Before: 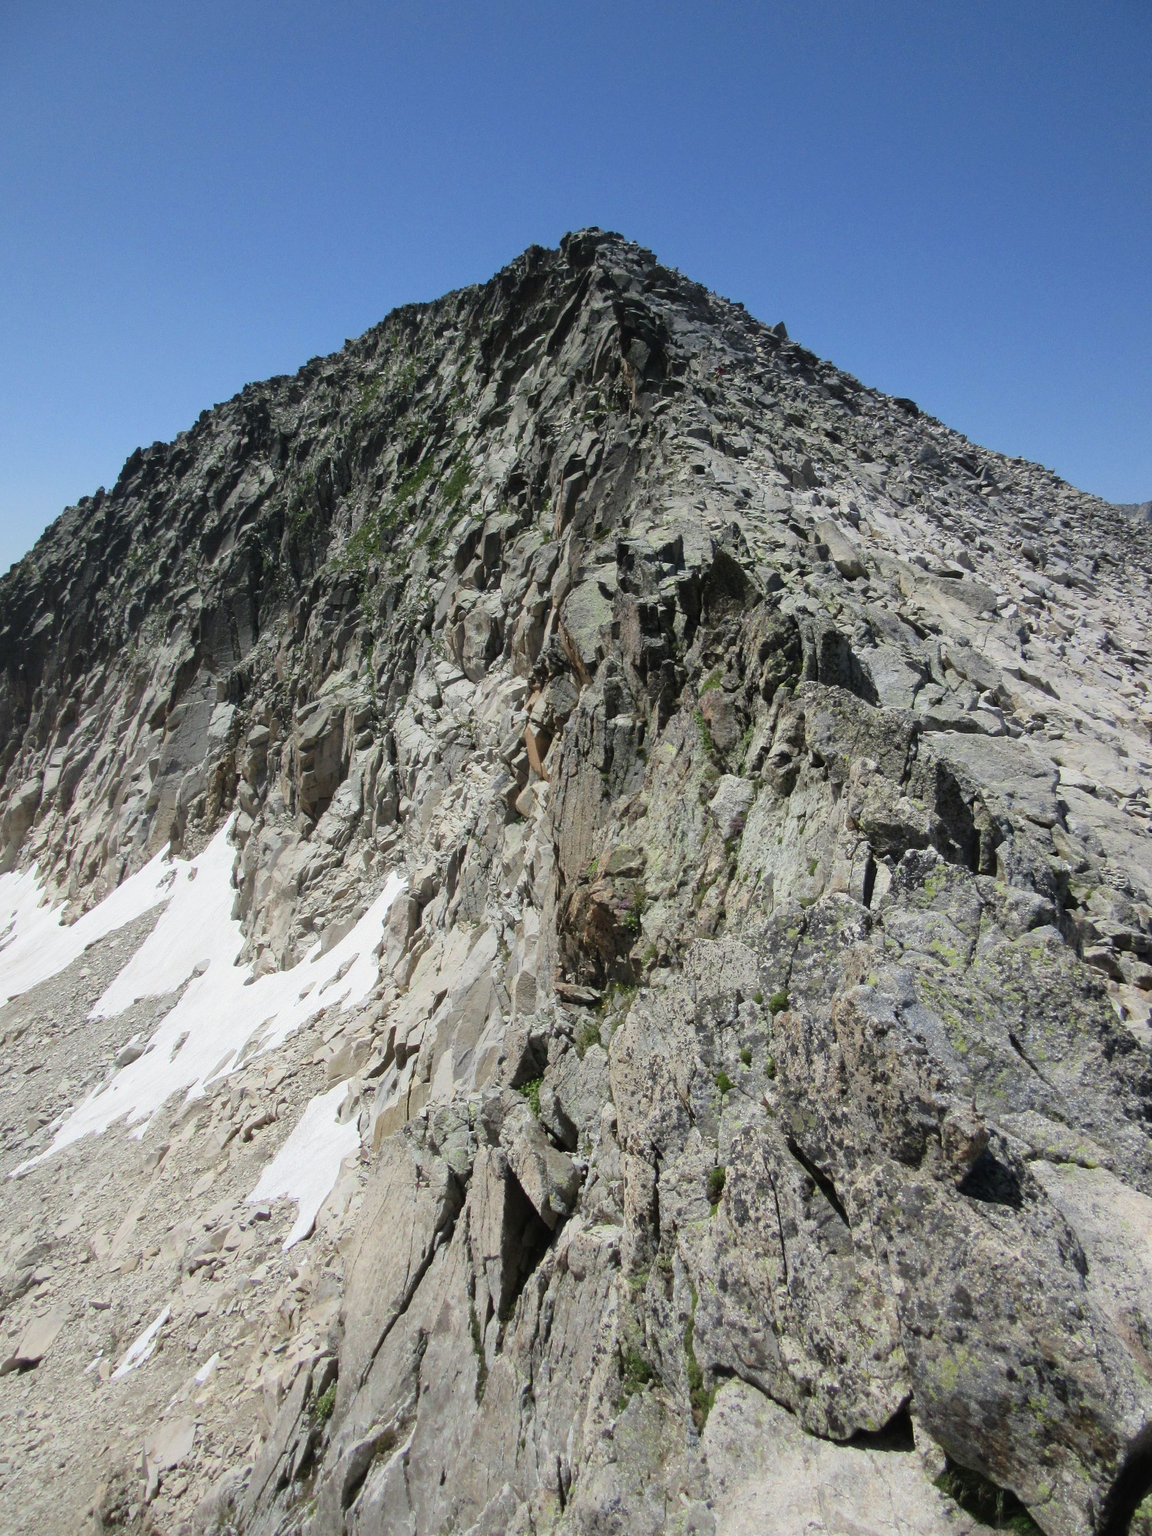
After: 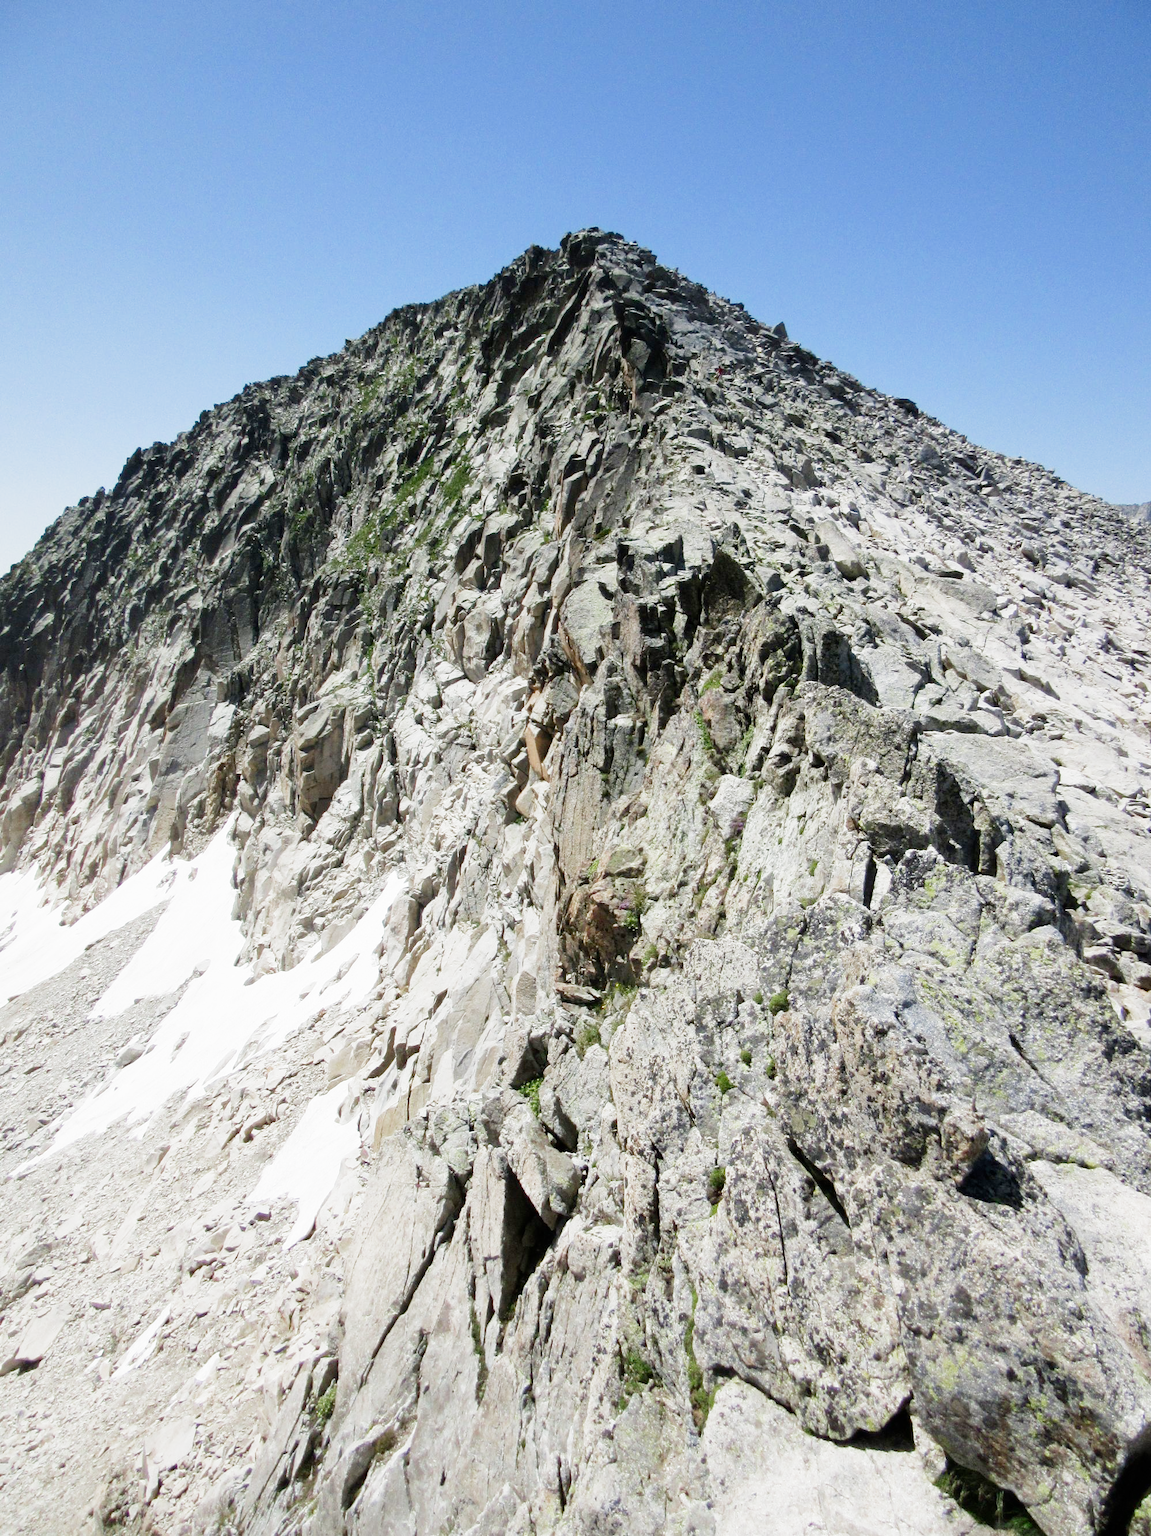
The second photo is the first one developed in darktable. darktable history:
filmic rgb: middle gray luminance 9.23%, black relative exposure -10.55 EV, white relative exposure 3.45 EV, threshold 6 EV, target black luminance 0%, hardness 5.98, latitude 59.69%, contrast 1.087, highlights saturation mix 5%, shadows ↔ highlights balance 29.23%, add noise in highlights 0, preserve chrominance no, color science v3 (2019), use custom middle-gray values true, iterations of high-quality reconstruction 0, contrast in highlights soft, enable highlight reconstruction true
exposure: compensate highlight preservation false
